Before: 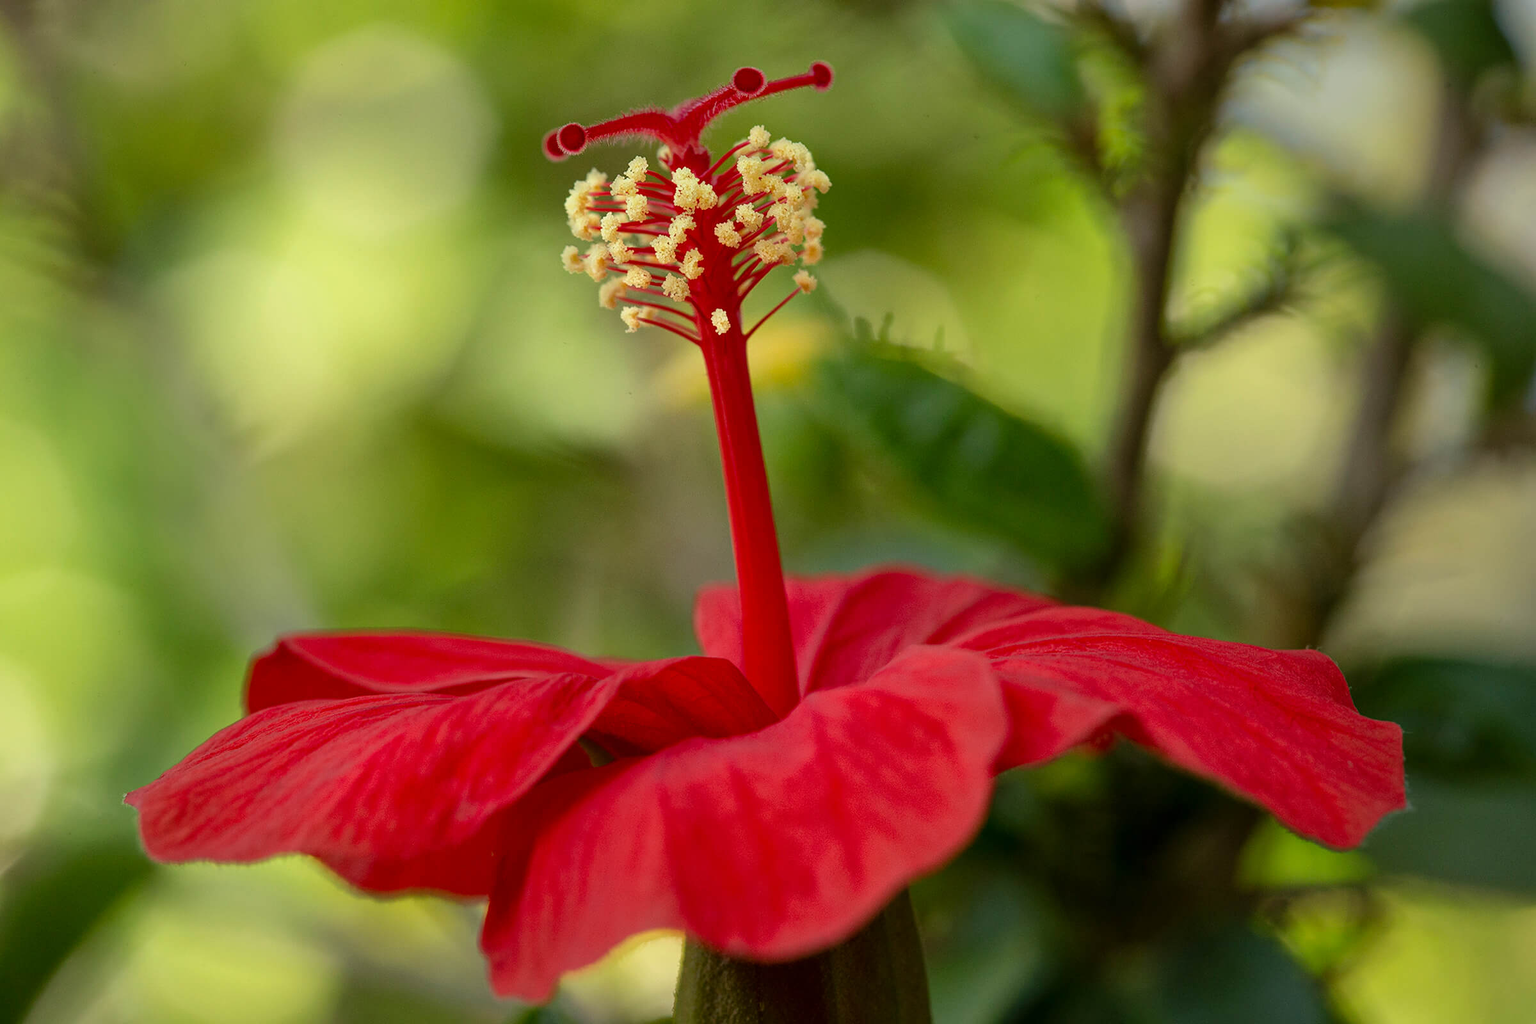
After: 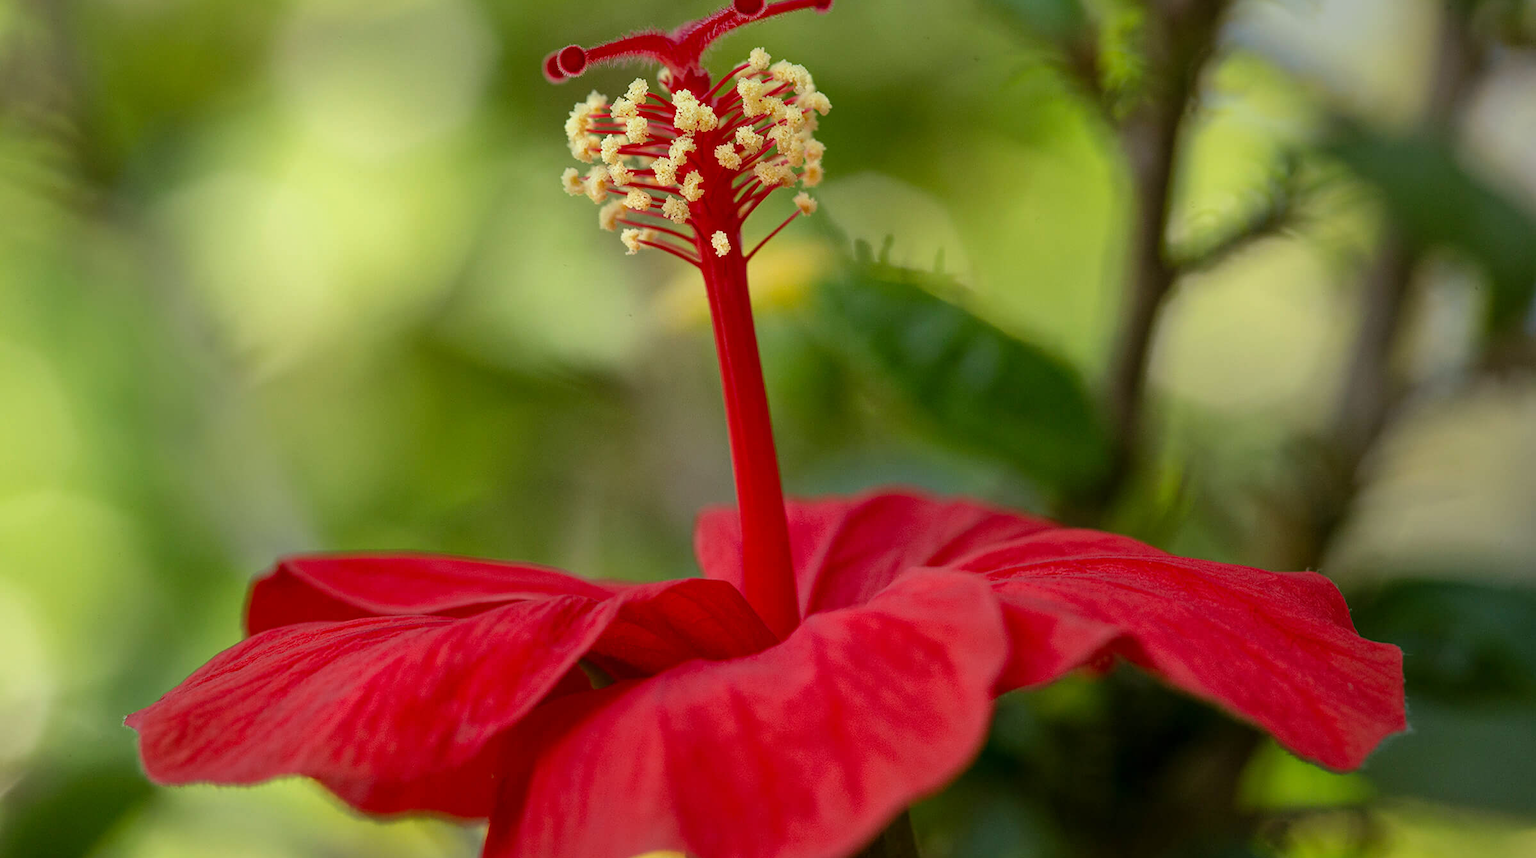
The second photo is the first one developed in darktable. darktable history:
crop: top 7.625%, bottom 8.027%
white balance: red 0.984, blue 1.059
